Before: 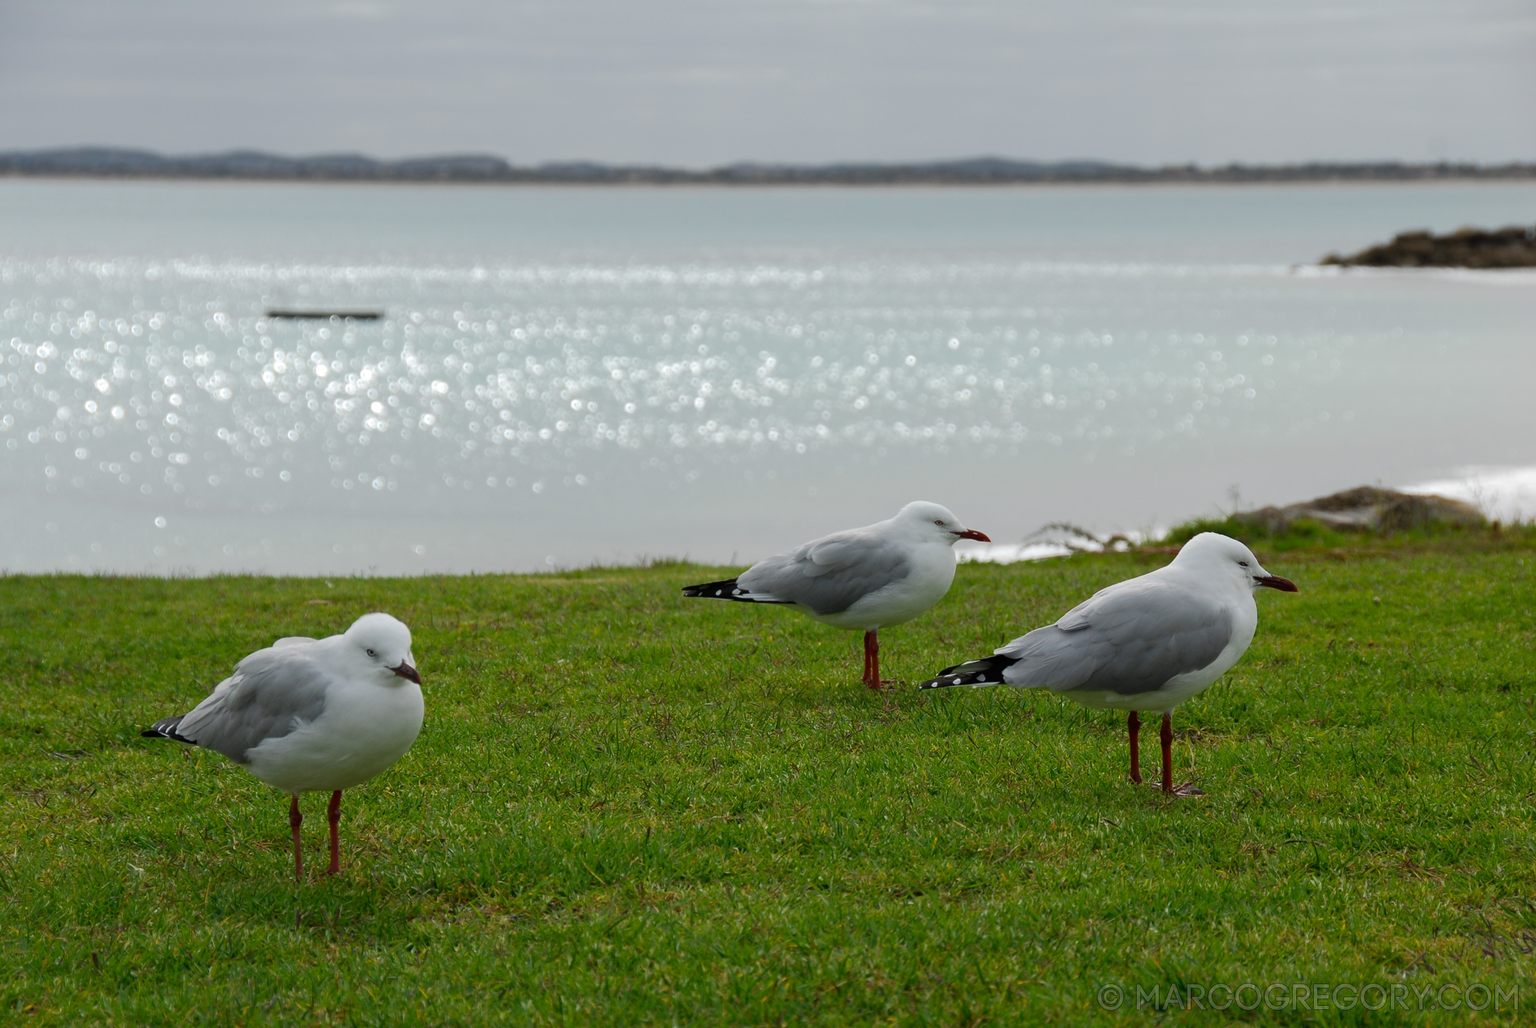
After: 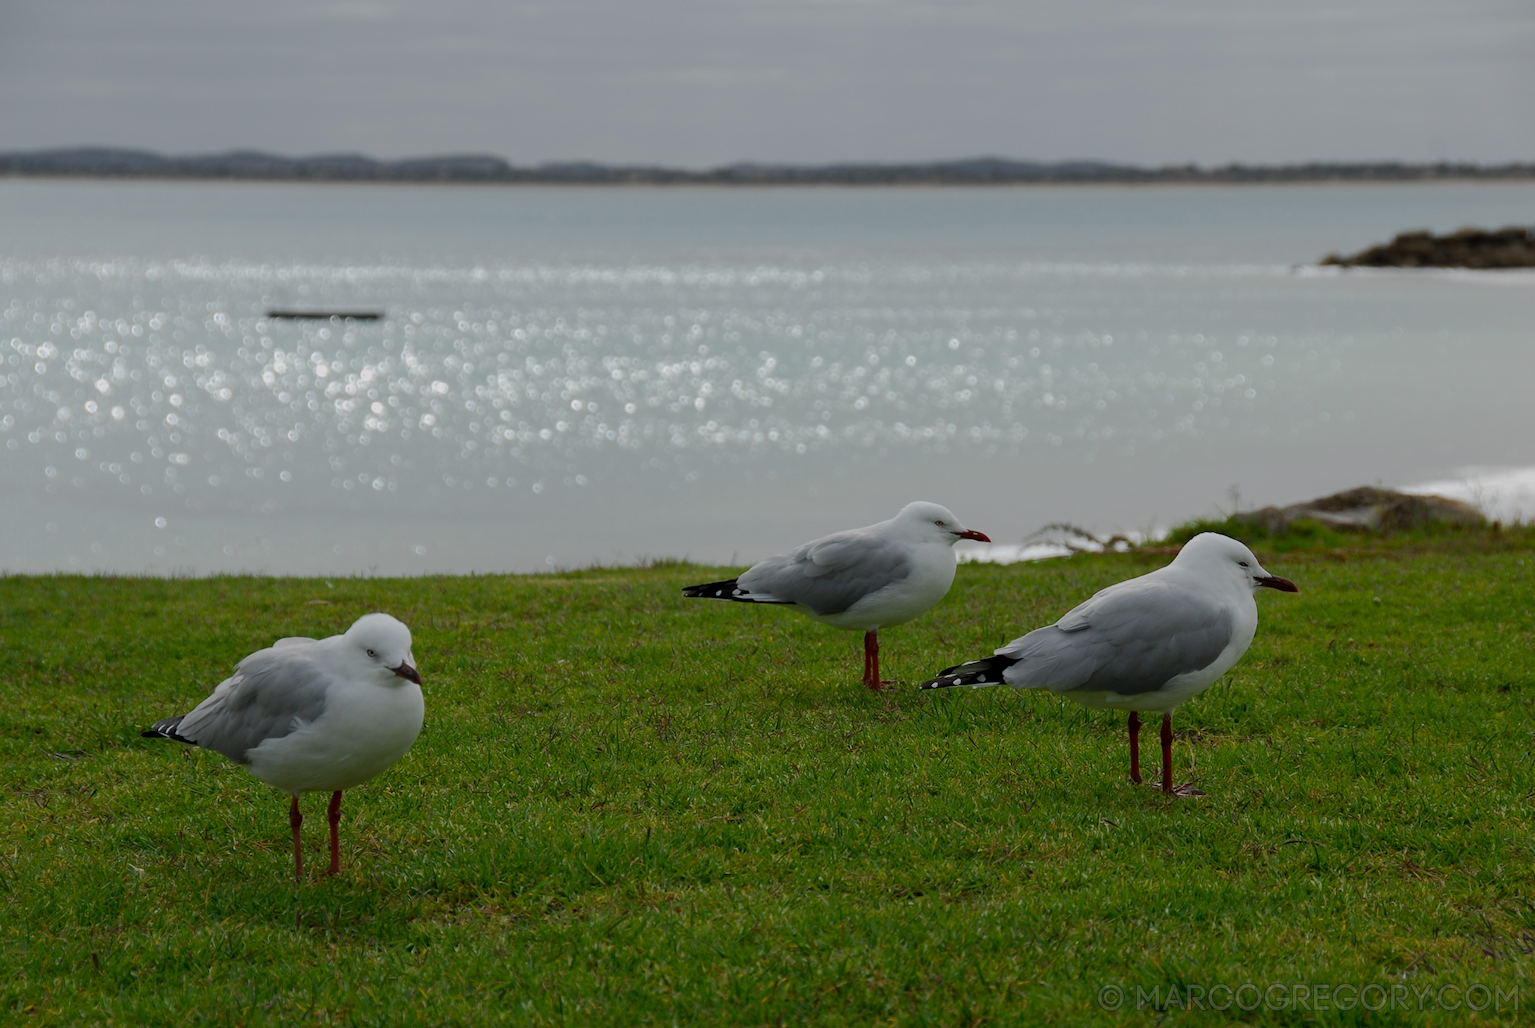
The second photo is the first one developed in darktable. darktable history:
exposure: black level correction 0.002, exposure -0.199 EV, compensate exposure bias true, compensate highlight preservation false
